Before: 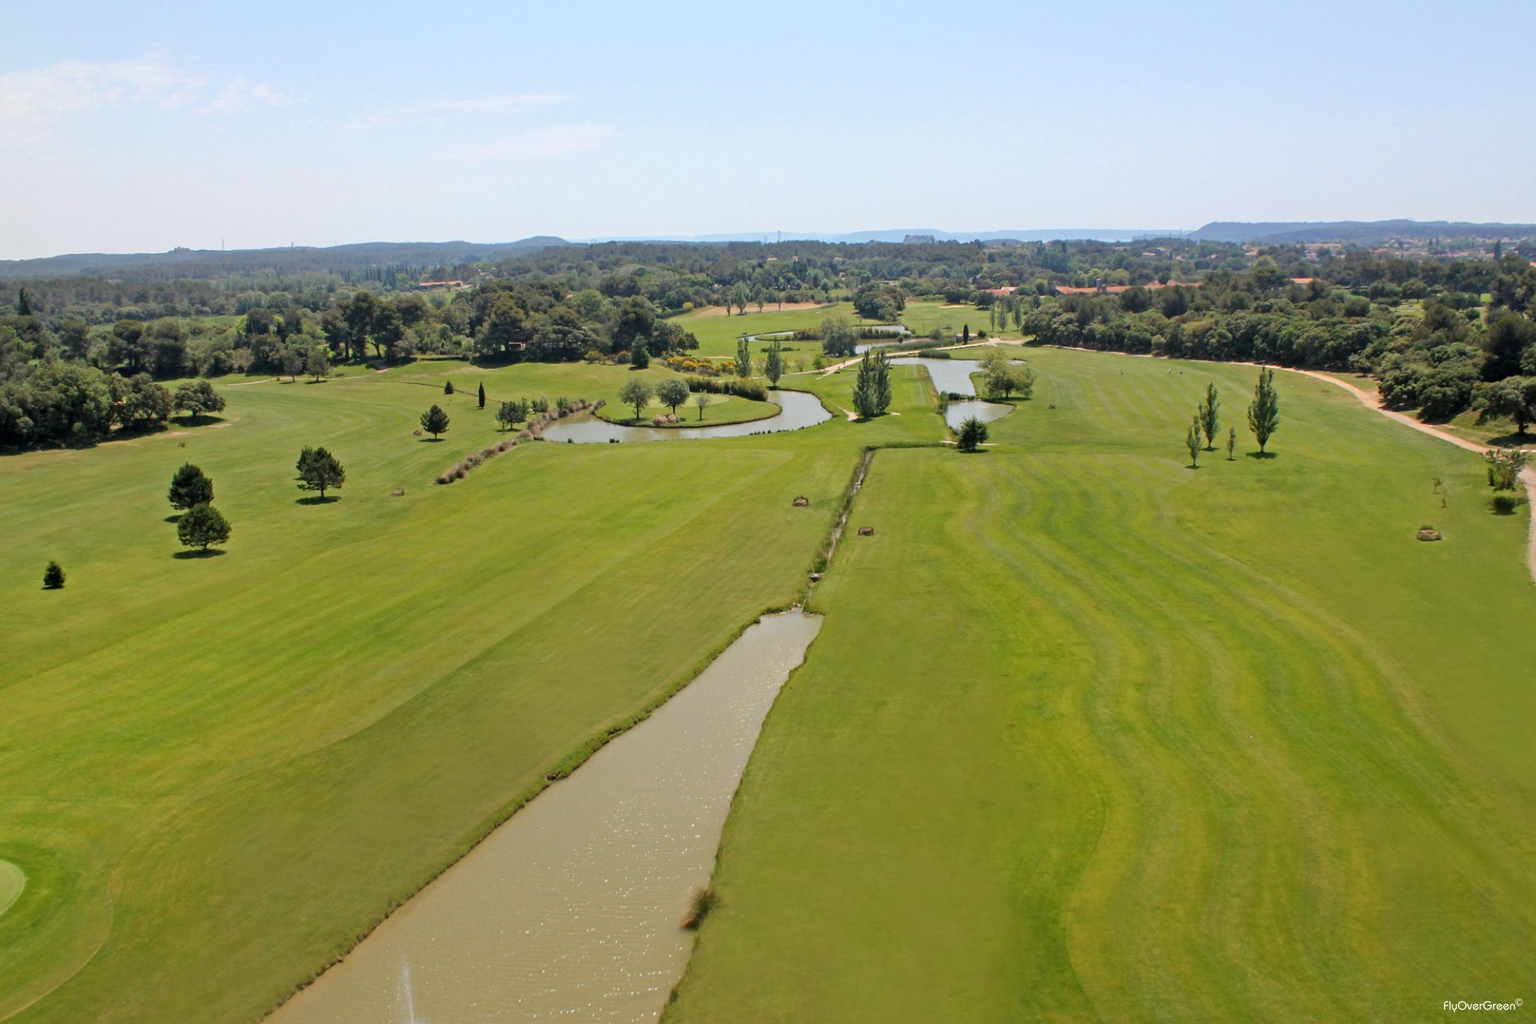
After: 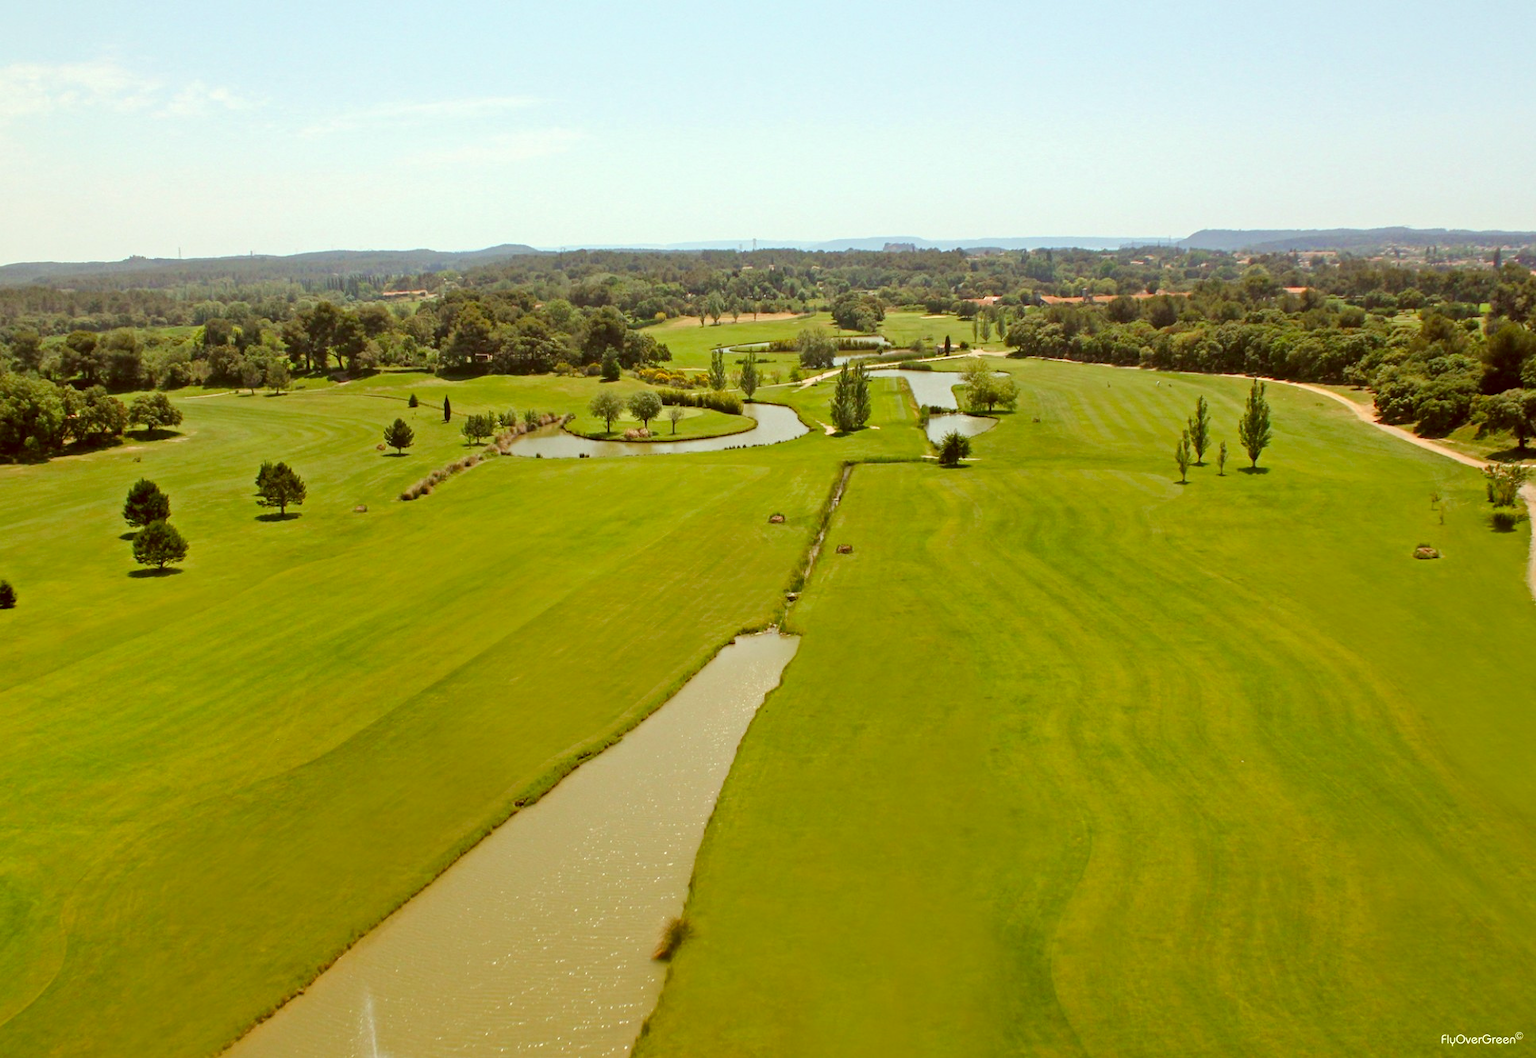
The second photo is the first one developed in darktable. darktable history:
color balance rgb: perceptual saturation grading › global saturation 20%, perceptual saturation grading › highlights -25%, perceptual saturation grading › shadows 25%
exposure: exposure 0.207 EV, compensate highlight preservation false
crop and rotate: left 3.238%
tone equalizer: on, module defaults
color correction: highlights a* -5.3, highlights b* 9.8, shadows a* 9.8, shadows b* 24.26
